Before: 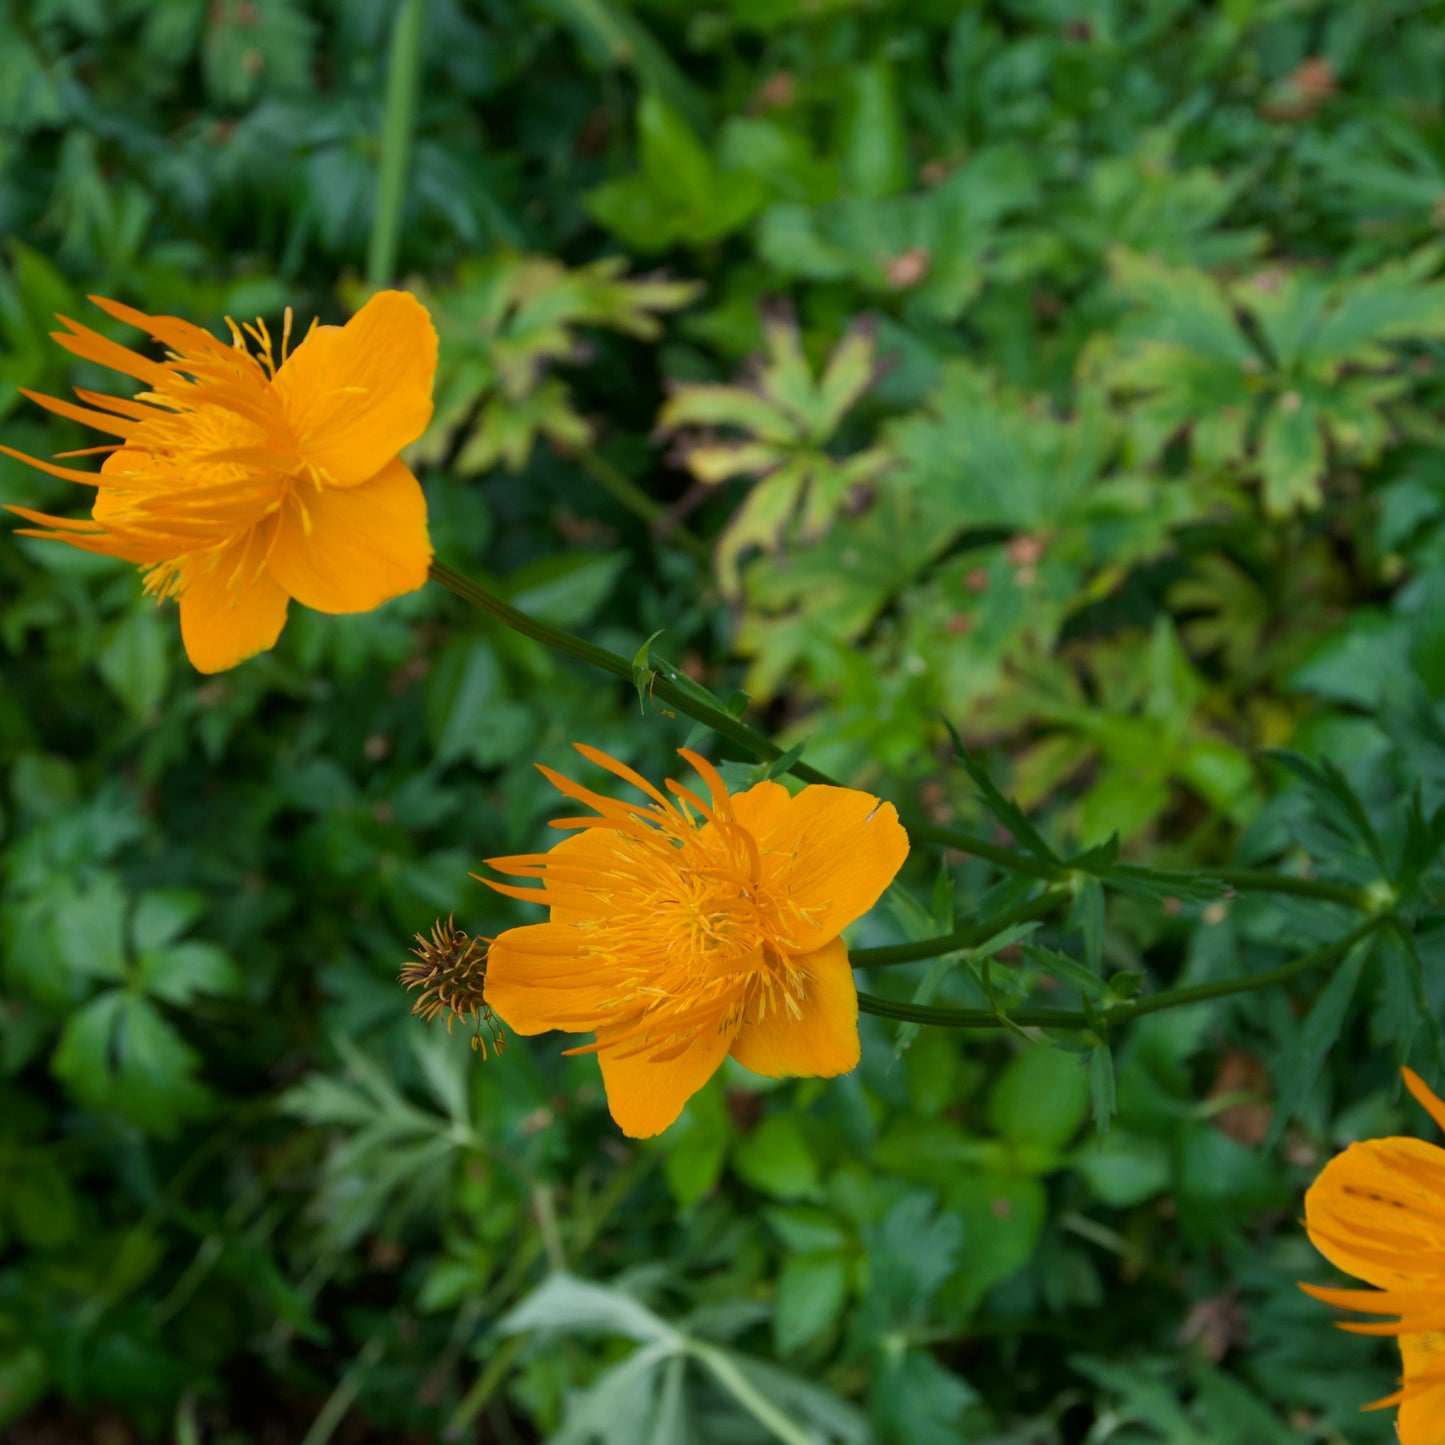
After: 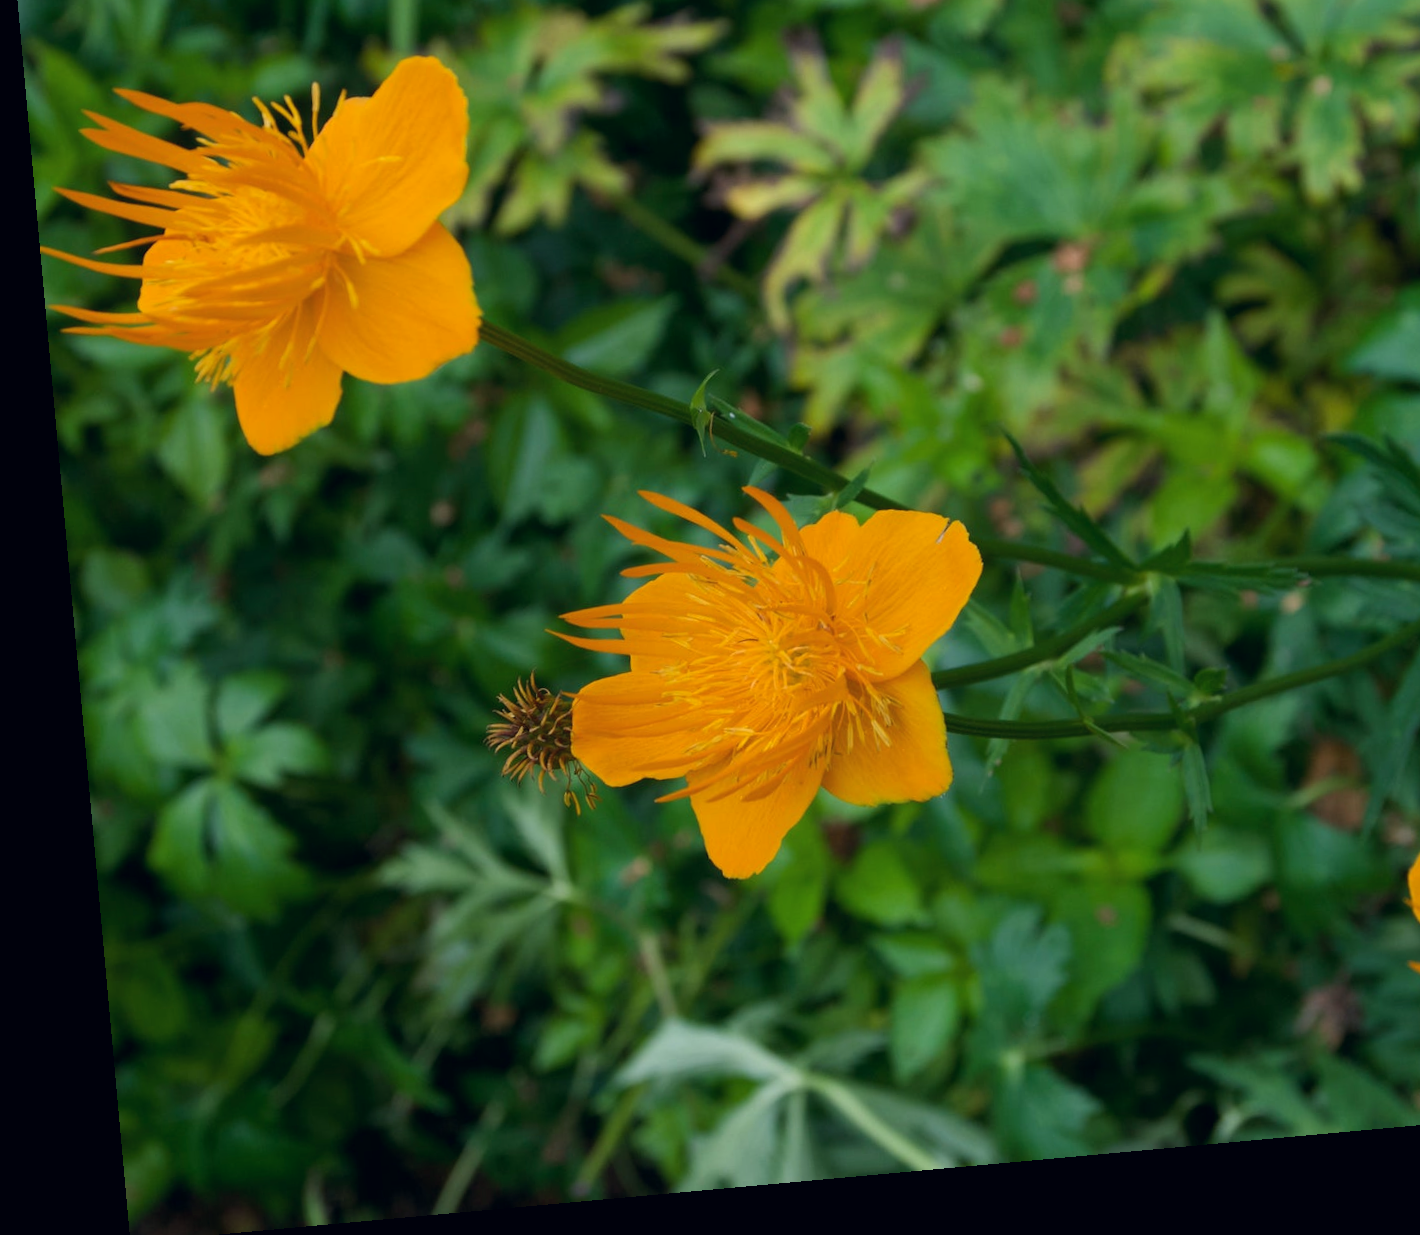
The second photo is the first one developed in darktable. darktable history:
rotate and perspective: rotation -5.2°, automatic cropping off
color correction: highlights a* 0.207, highlights b* 2.7, shadows a* -0.874, shadows b* -4.78
crop: top 20.916%, right 9.437%, bottom 0.316%
